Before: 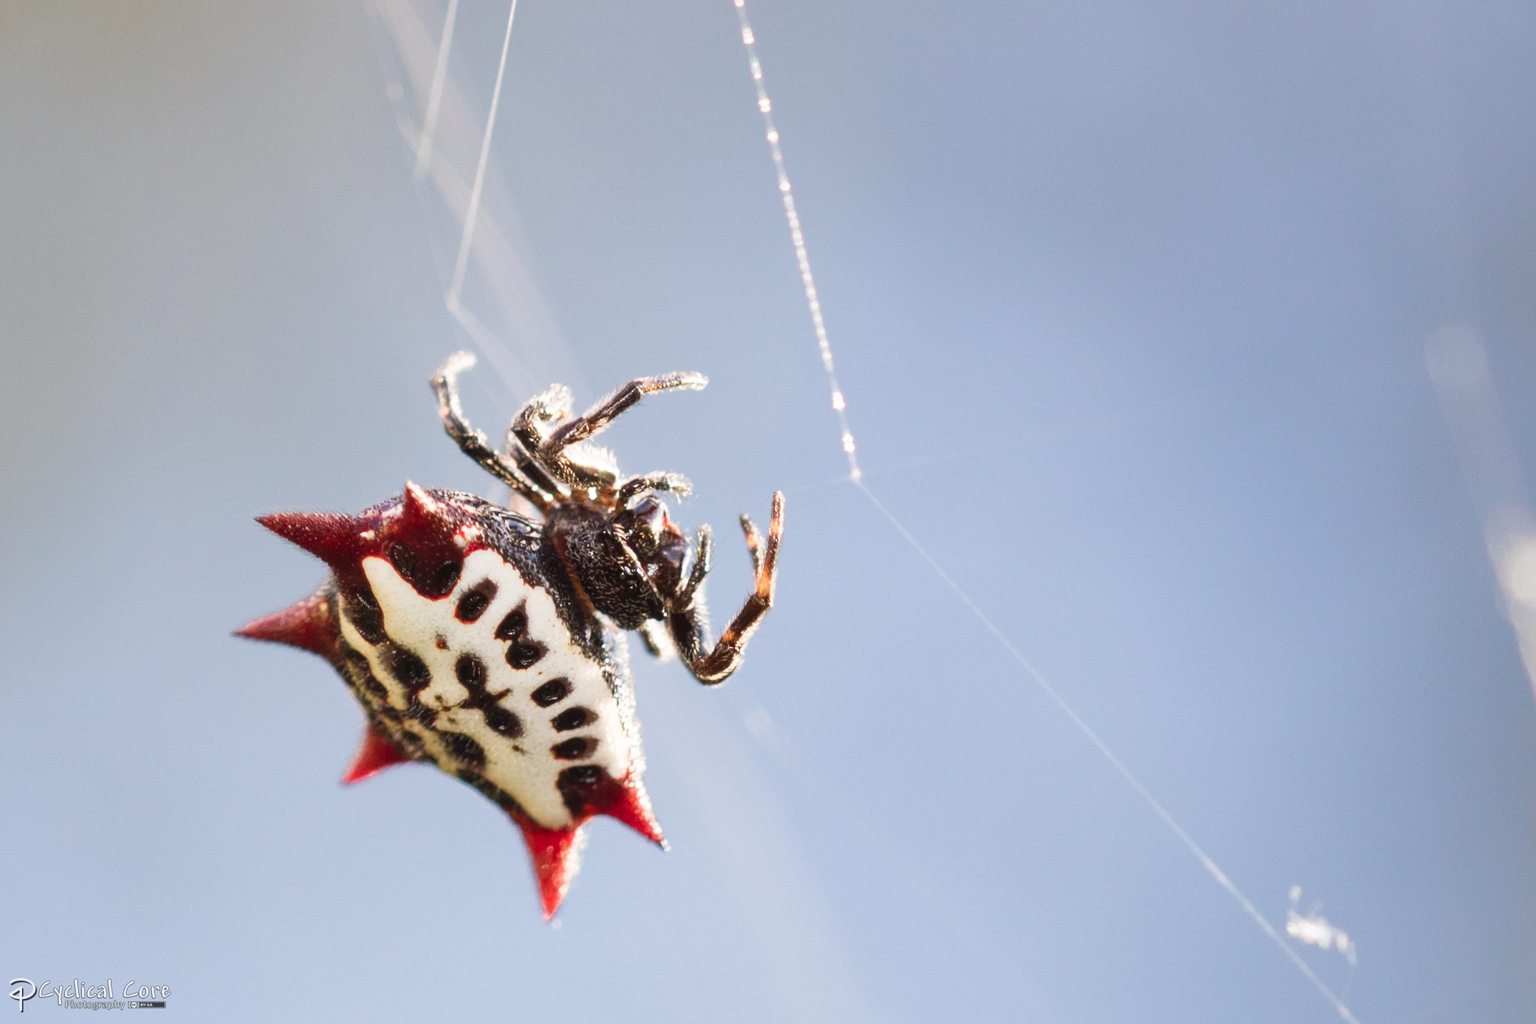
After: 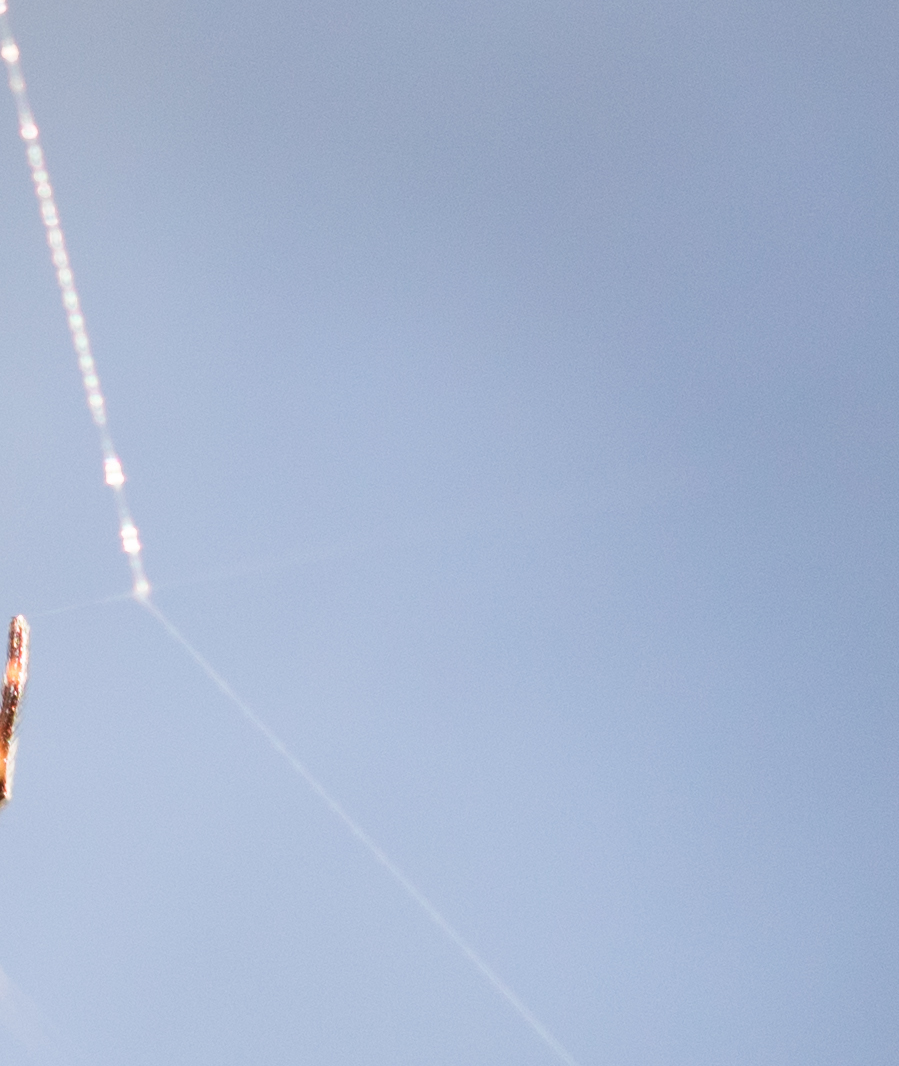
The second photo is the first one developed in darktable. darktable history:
crop and rotate: left 49.936%, top 10.094%, right 13.136%, bottom 24.256%
white balance: emerald 1
